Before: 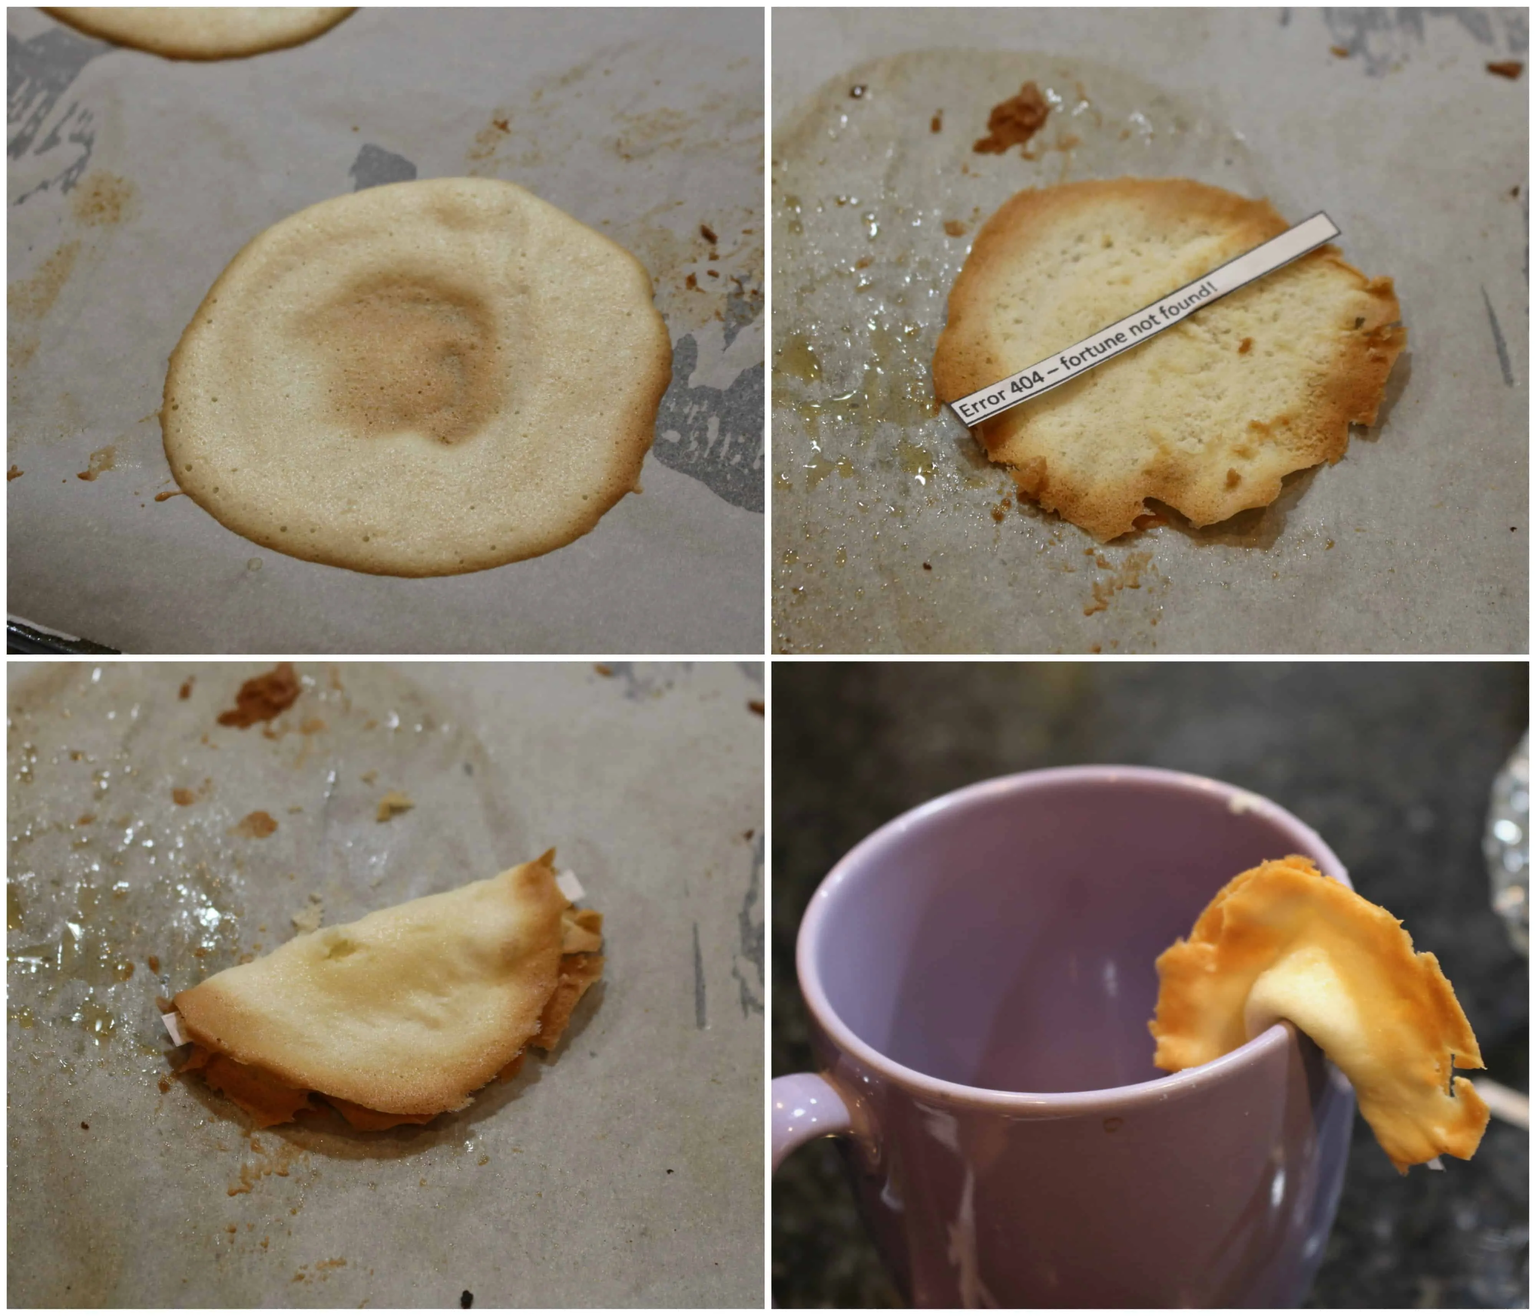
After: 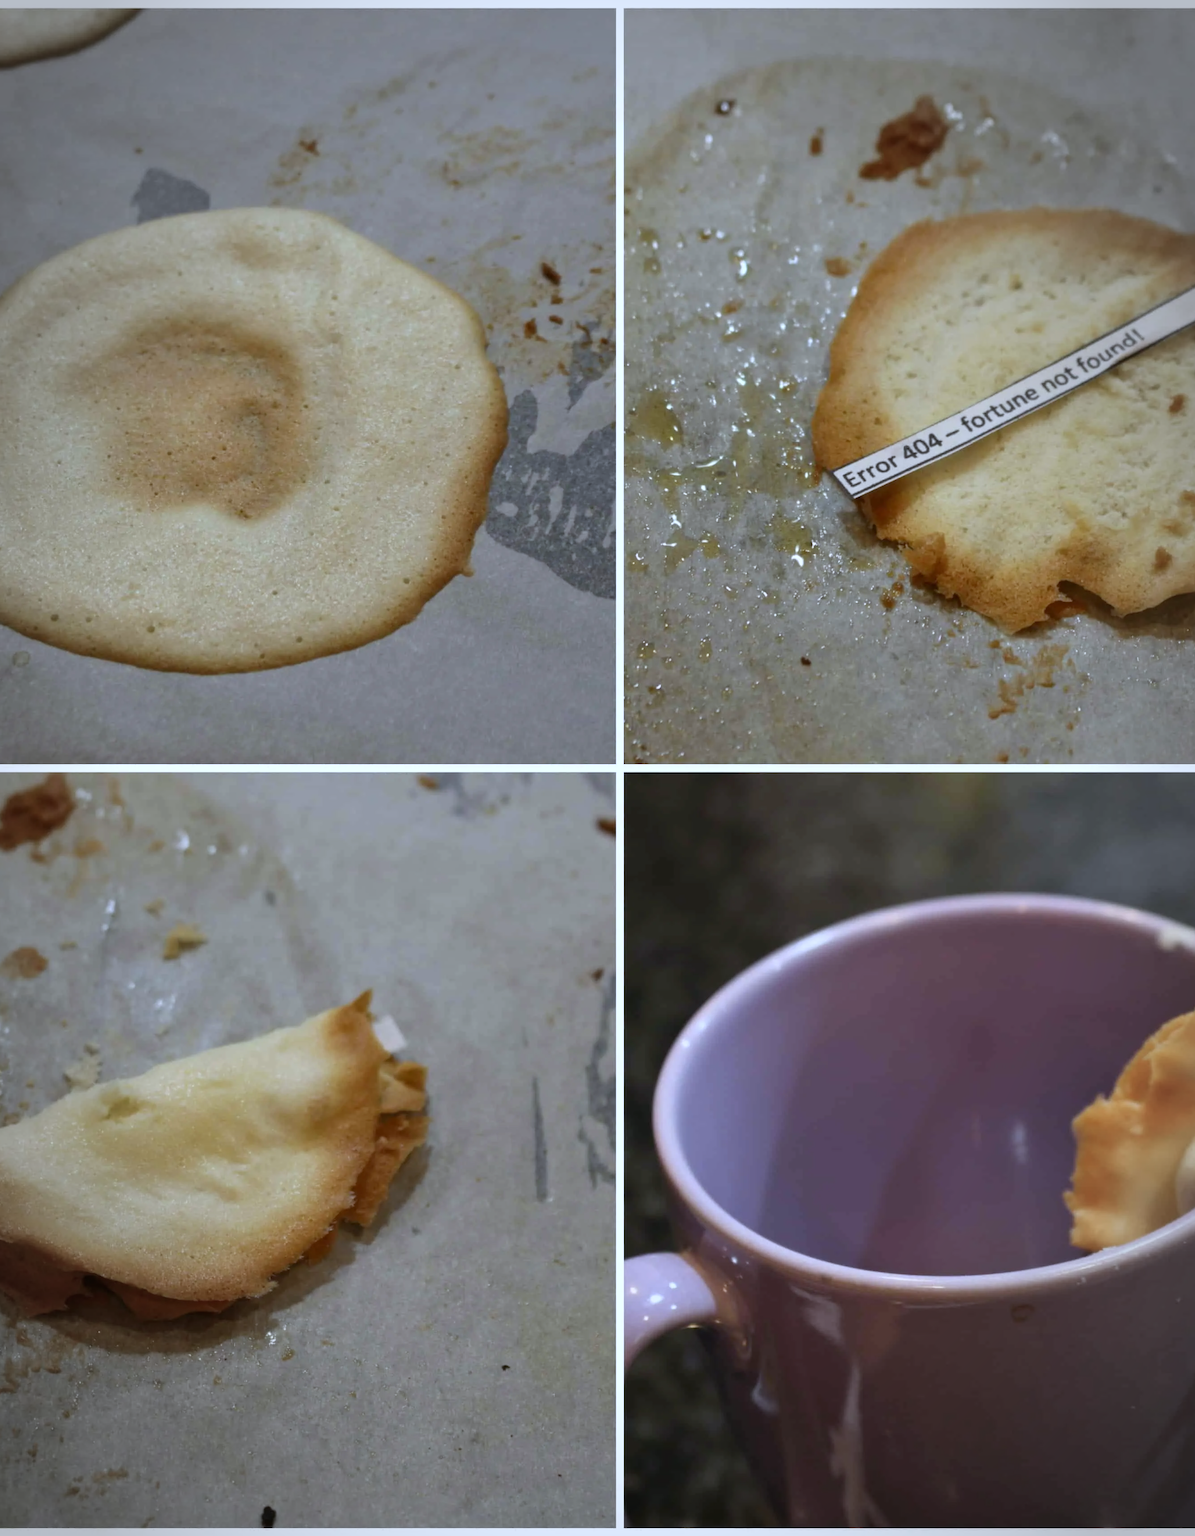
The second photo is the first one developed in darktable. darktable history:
crop and rotate: left 15.446%, right 17.836%
white balance: red 0.931, blue 1.11
vignetting: automatic ratio true
